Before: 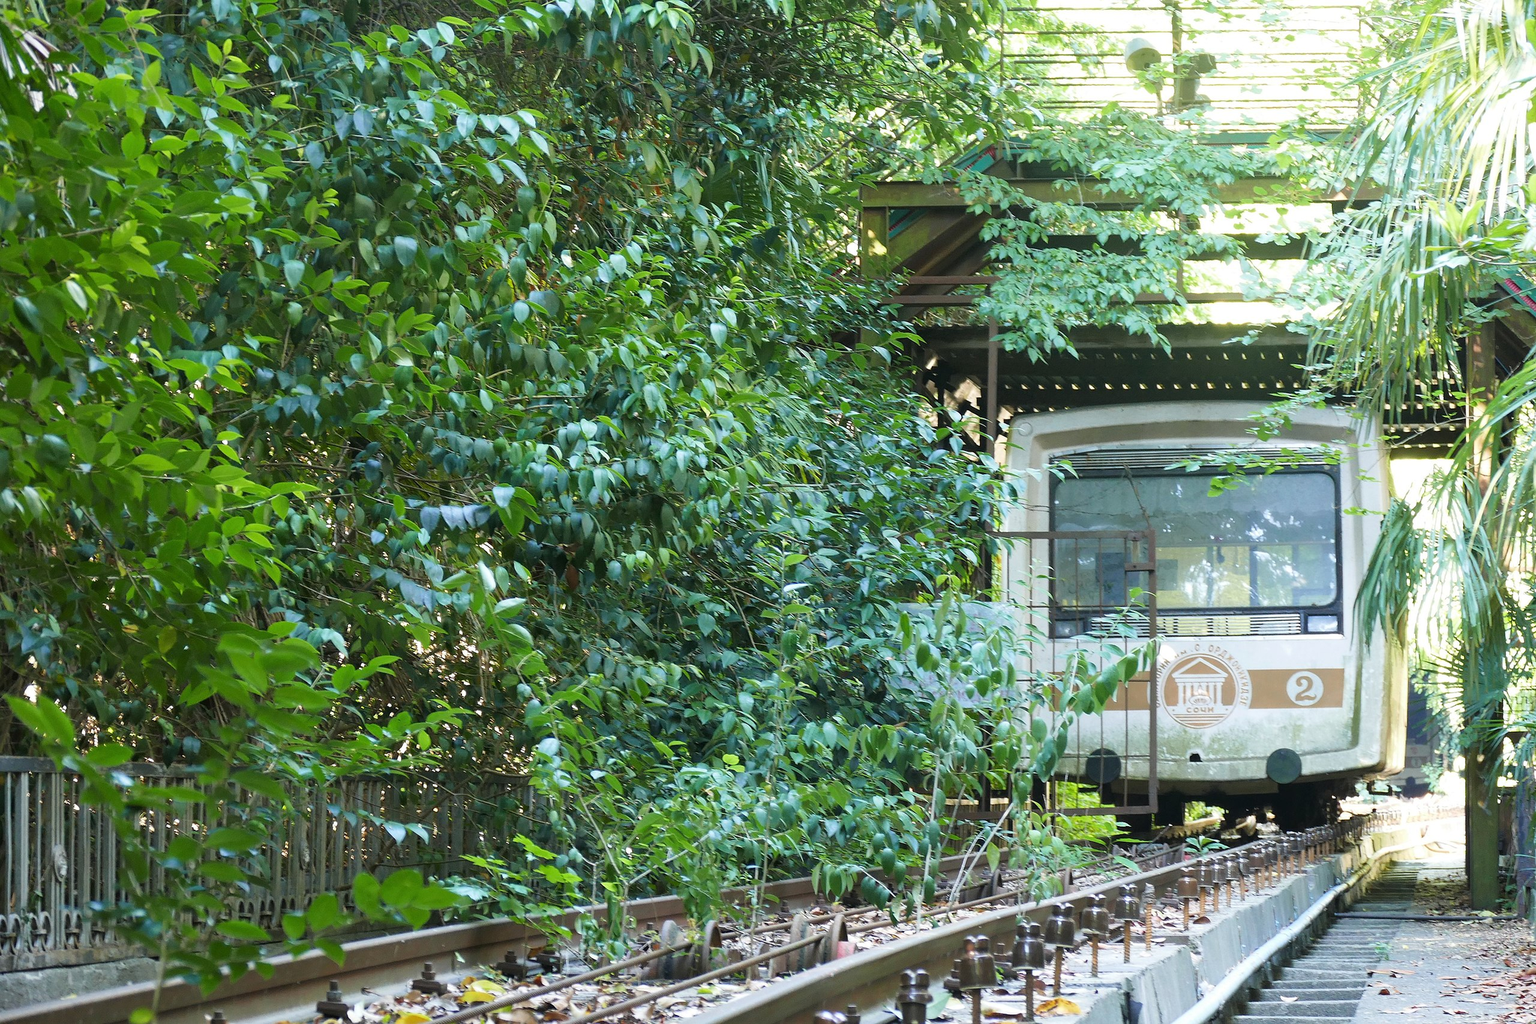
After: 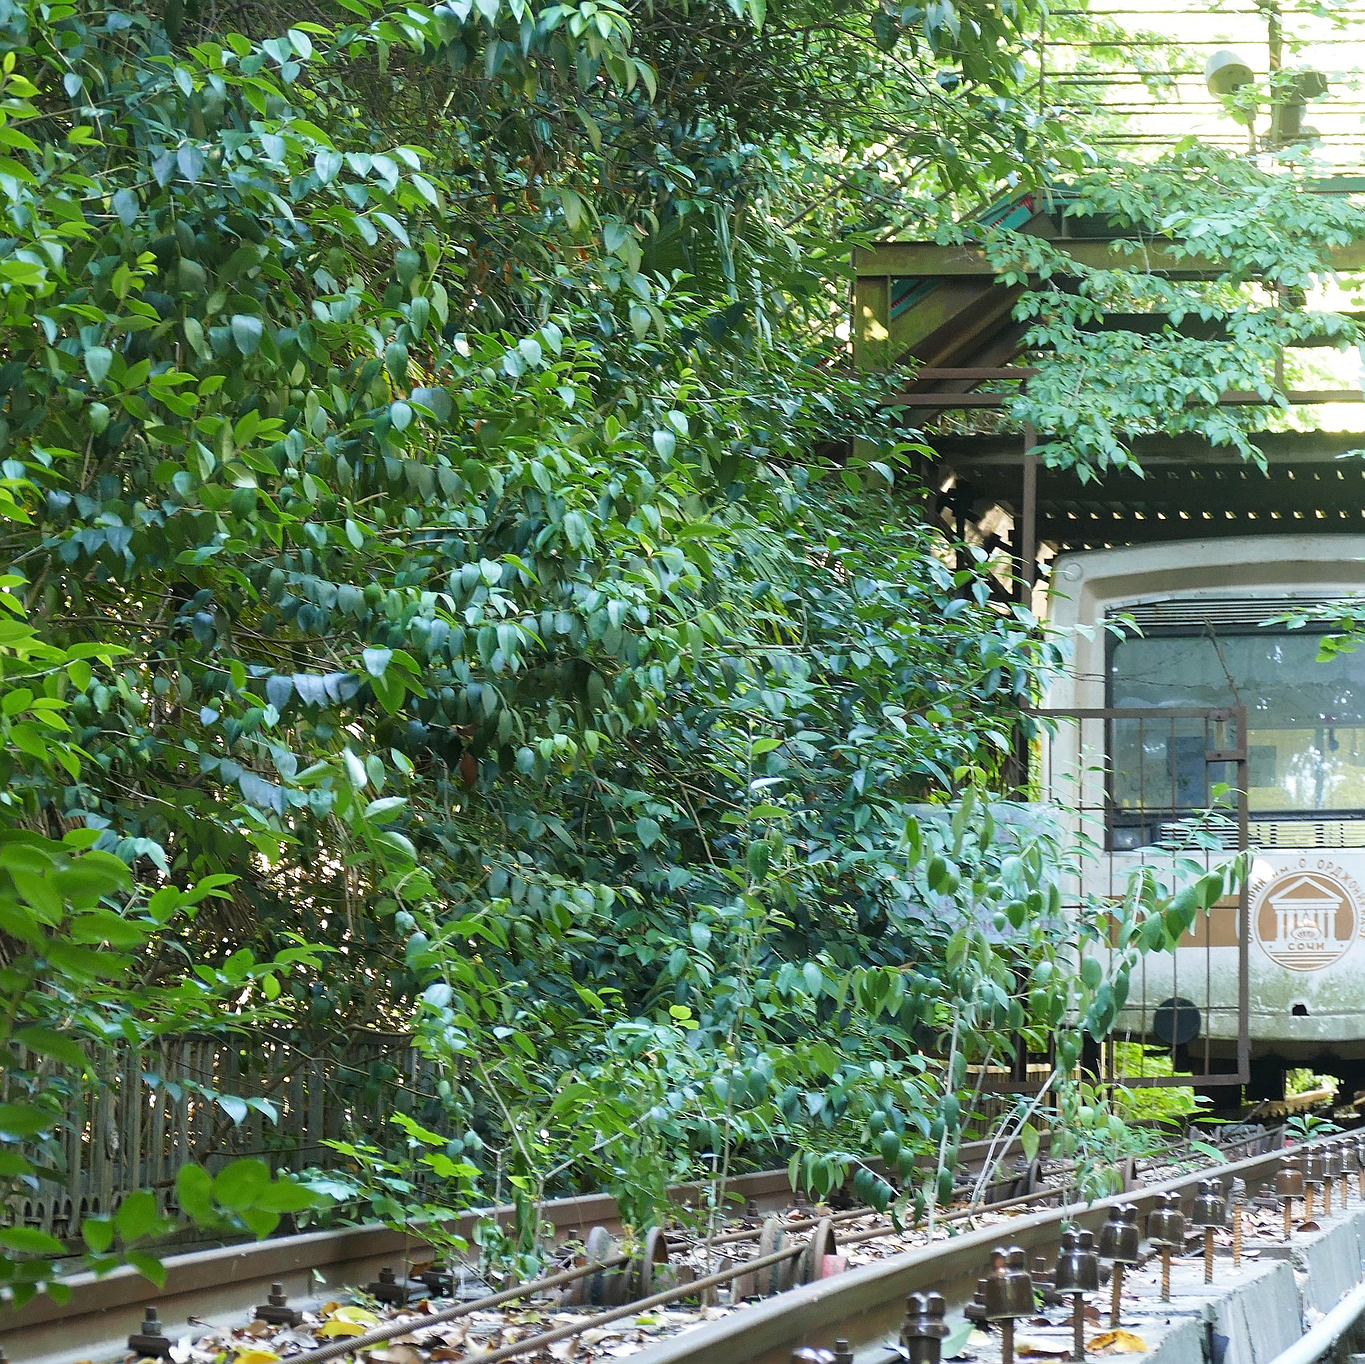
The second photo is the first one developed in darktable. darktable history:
sharpen: radius 1.272, amount 0.305, threshold 0
crop and rotate: left 14.385%, right 18.948%
